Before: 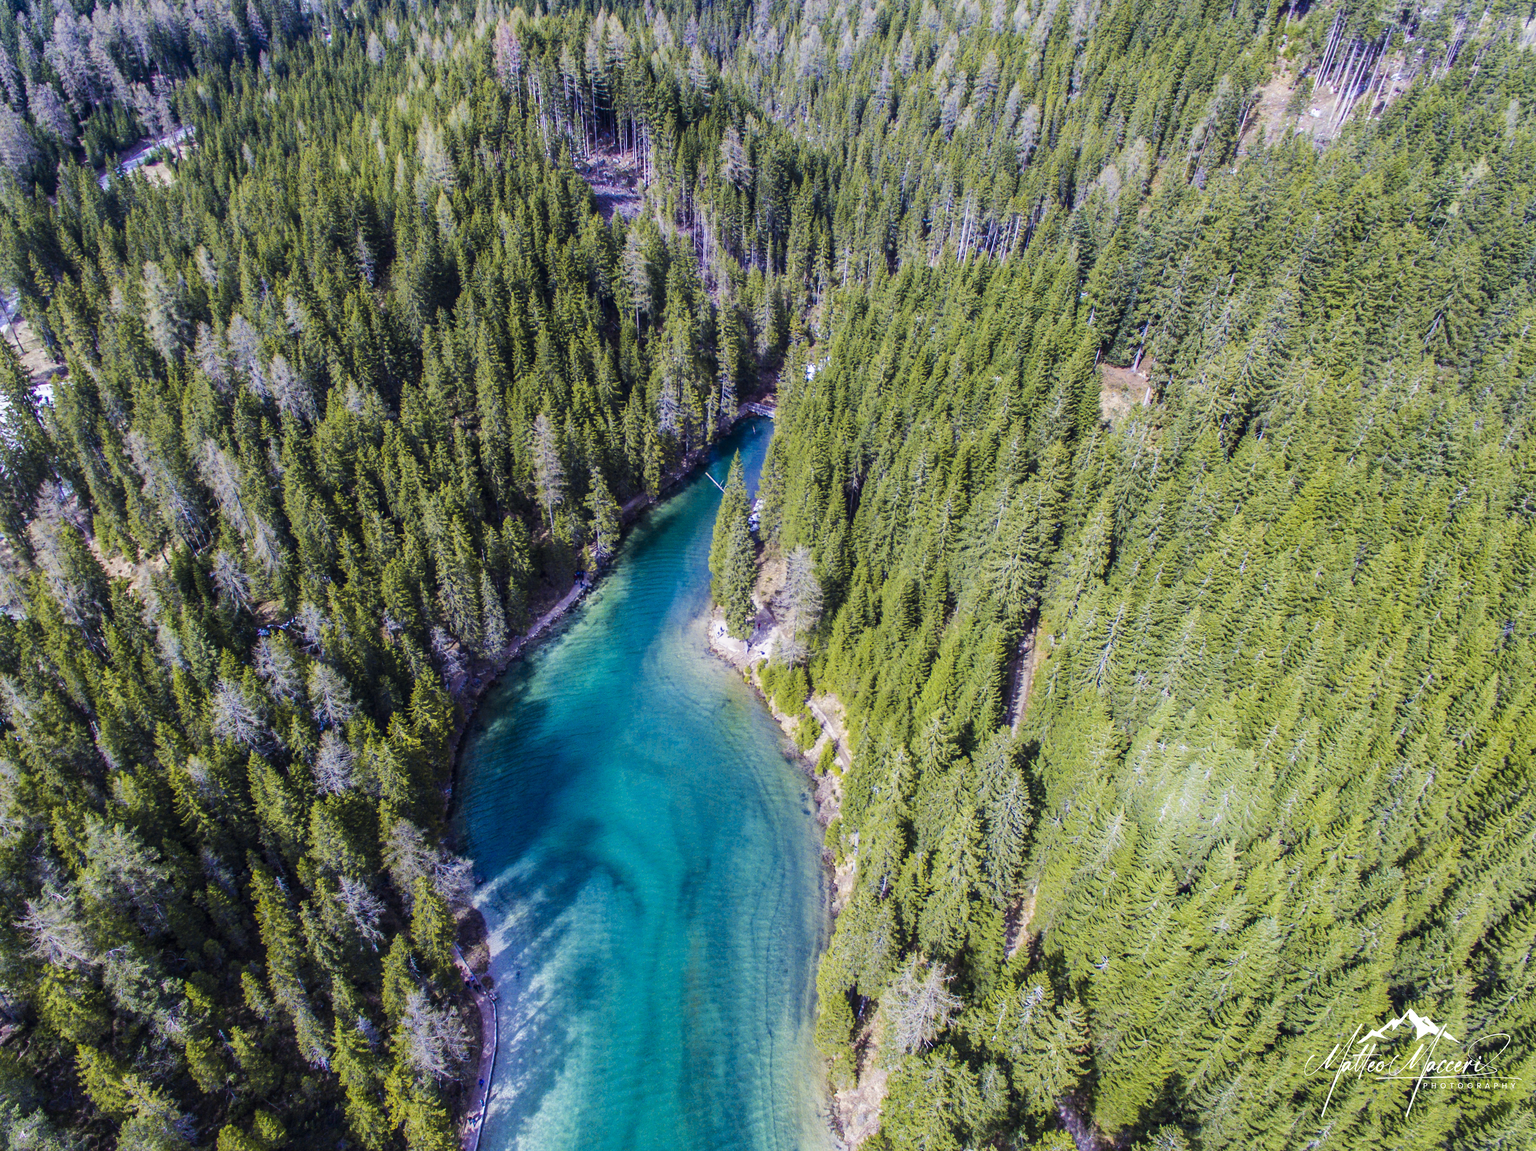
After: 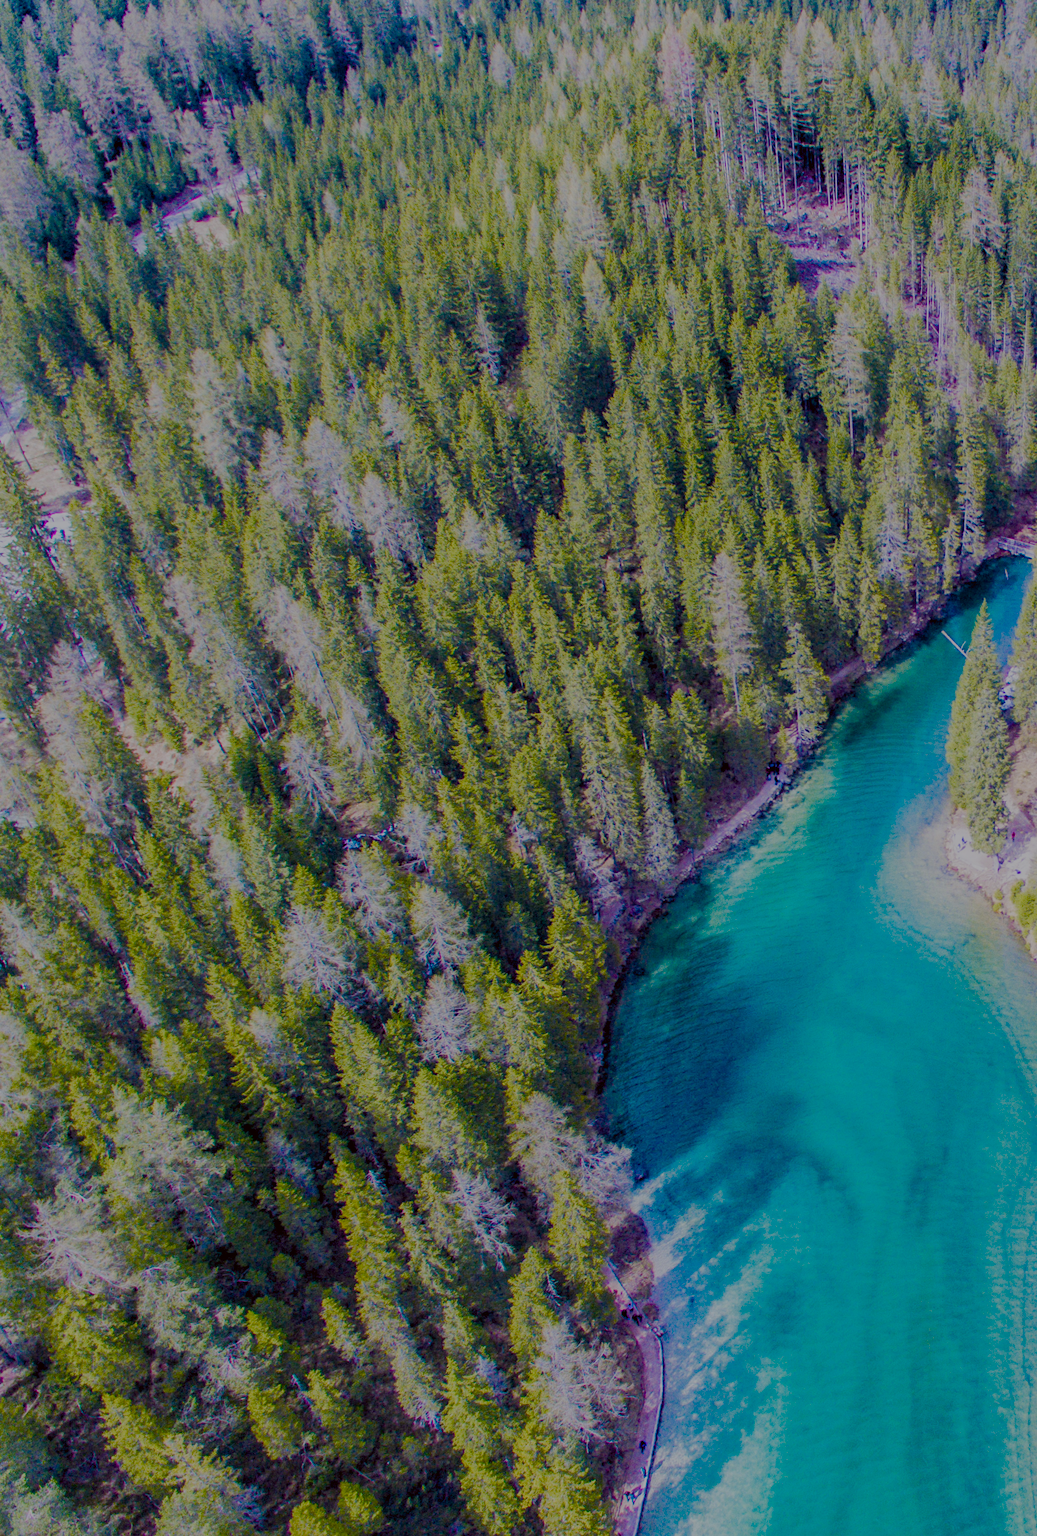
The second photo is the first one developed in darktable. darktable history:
color correction: highlights a* -3.49, highlights b* -6.88, shadows a* 2.92, shadows b* 5.14
crop and rotate: left 0.006%, top 0%, right 49.353%
contrast brightness saturation: saturation 0.18
color balance rgb: highlights gain › chroma 2.004%, highlights gain › hue 44.22°, perceptual saturation grading › global saturation 20%, perceptual saturation grading › highlights -25.201%, perceptual saturation grading › shadows 49.524%, global vibrance 6.302%
filmic rgb: black relative exposure -13.91 EV, white relative exposure 7.98 EV, threshold 2.94 EV, hardness 3.74, latitude 49.45%, contrast 0.504, preserve chrominance no, color science v5 (2021), enable highlight reconstruction true
